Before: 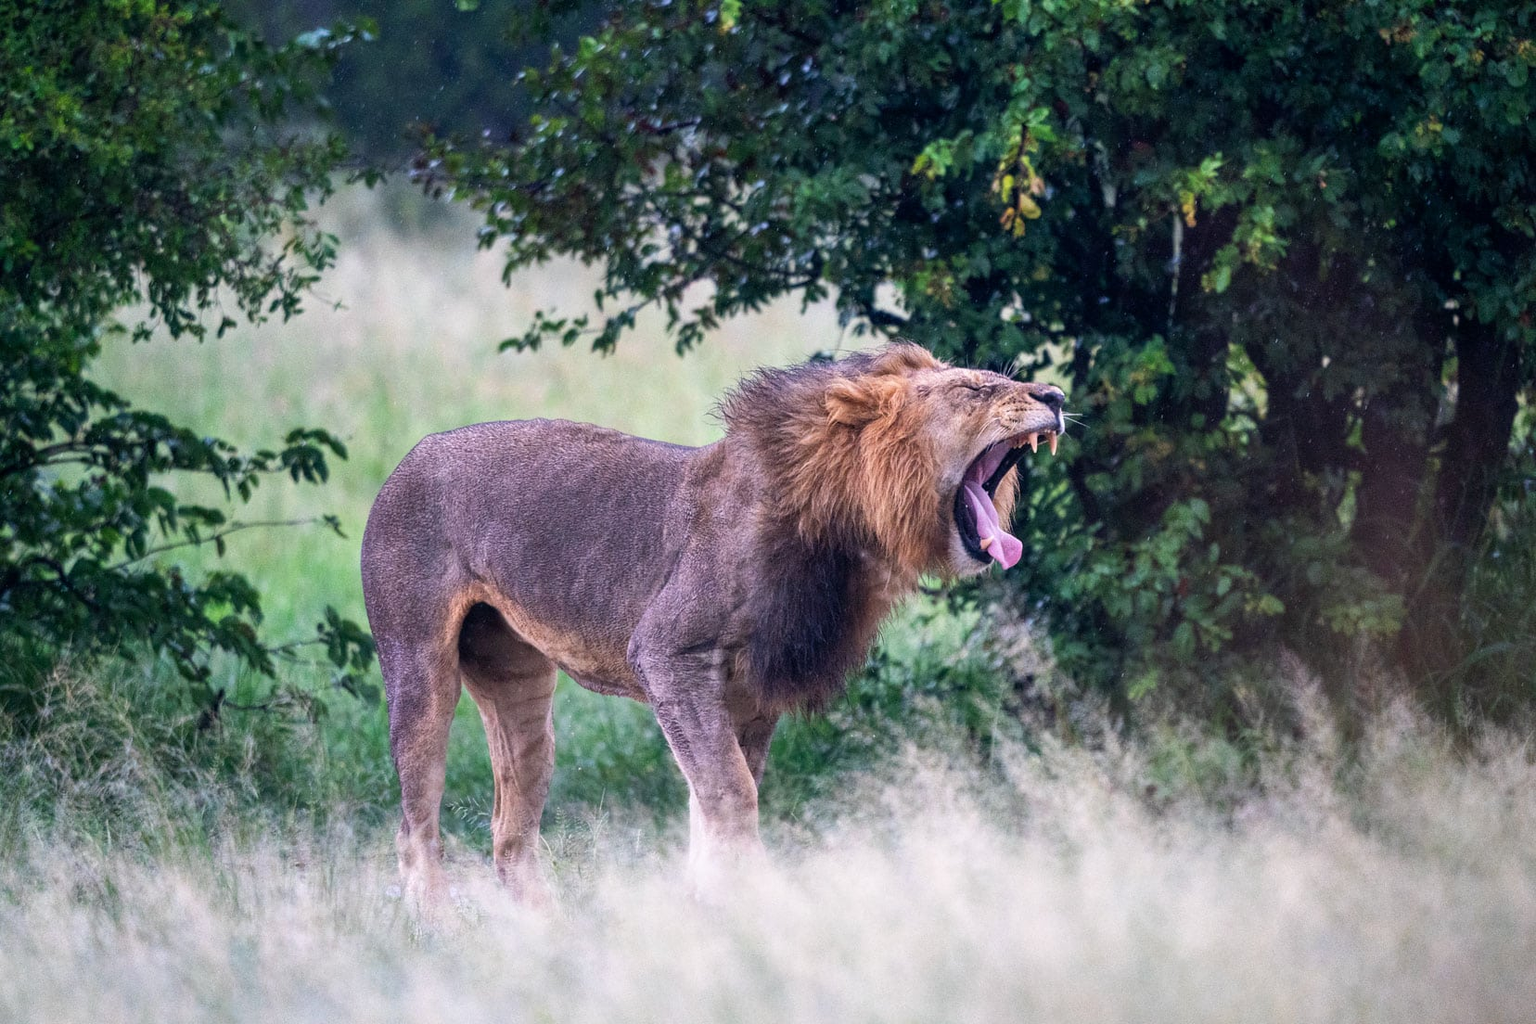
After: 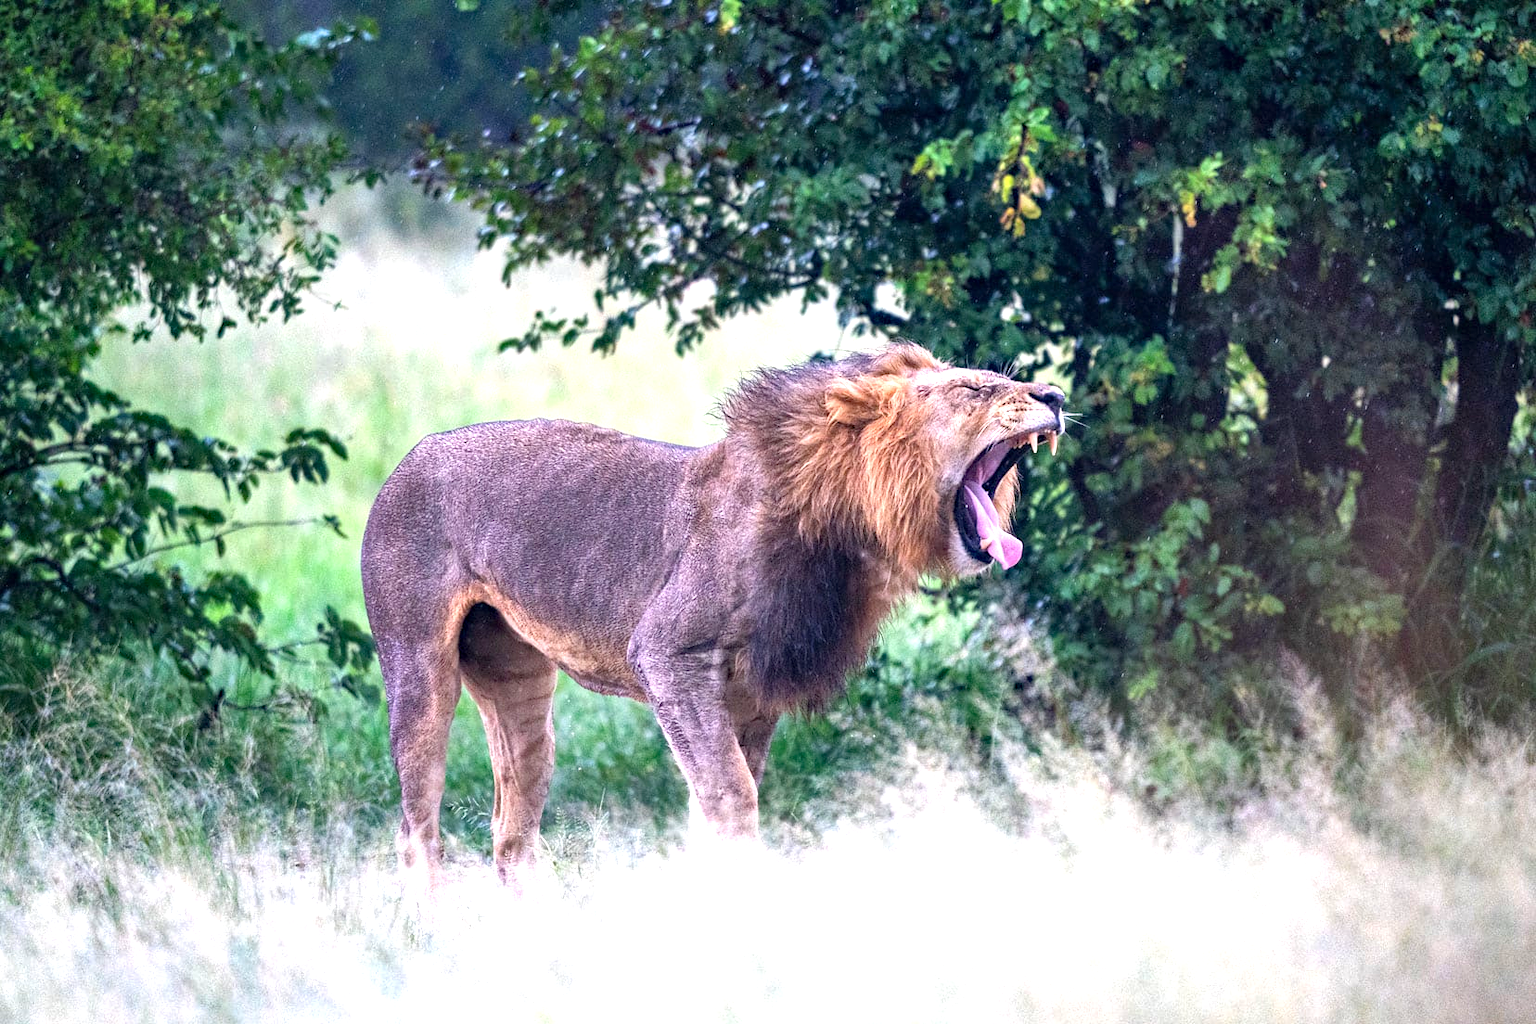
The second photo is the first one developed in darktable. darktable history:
haze removal: compatibility mode true, adaptive false
exposure: exposure 0.911 EV, compensate highlight preservation false
shadows and highlights: shadows 36.28, highlights -26.62, soften with gaussian
